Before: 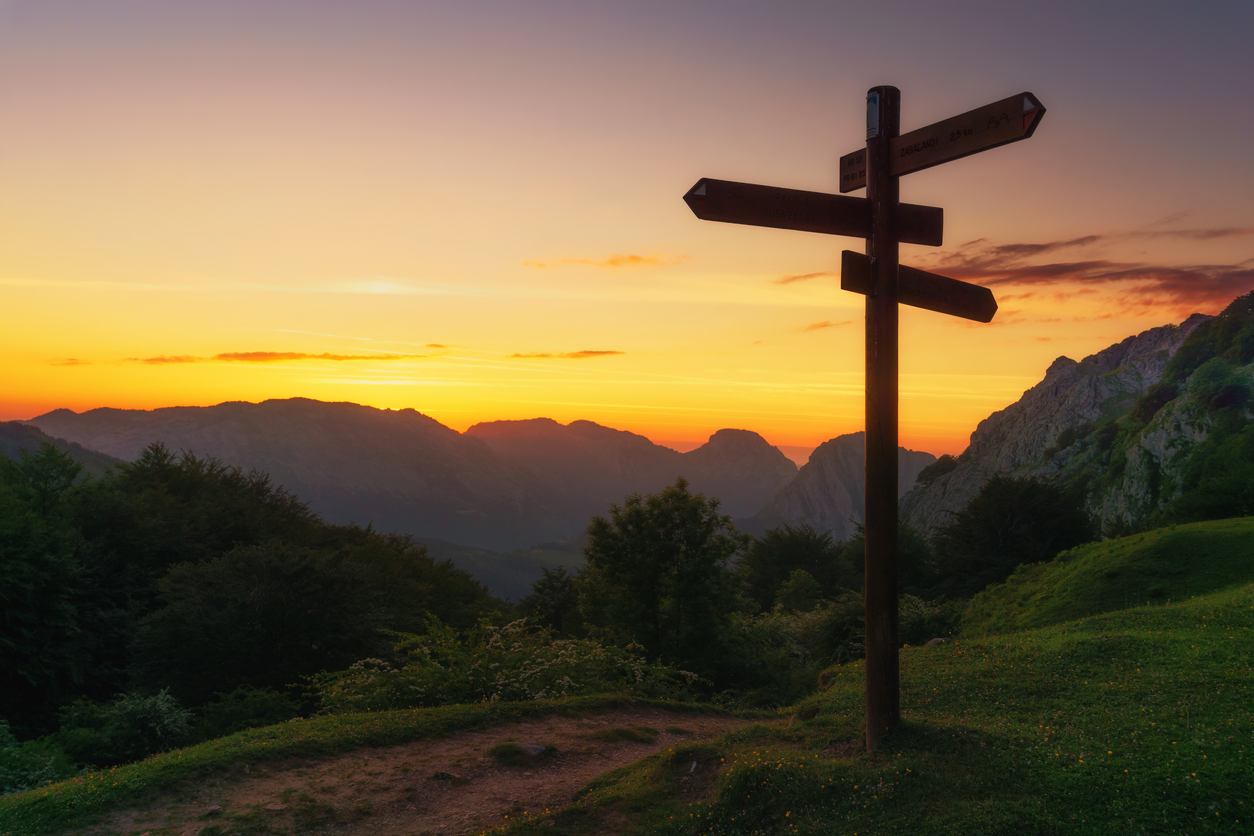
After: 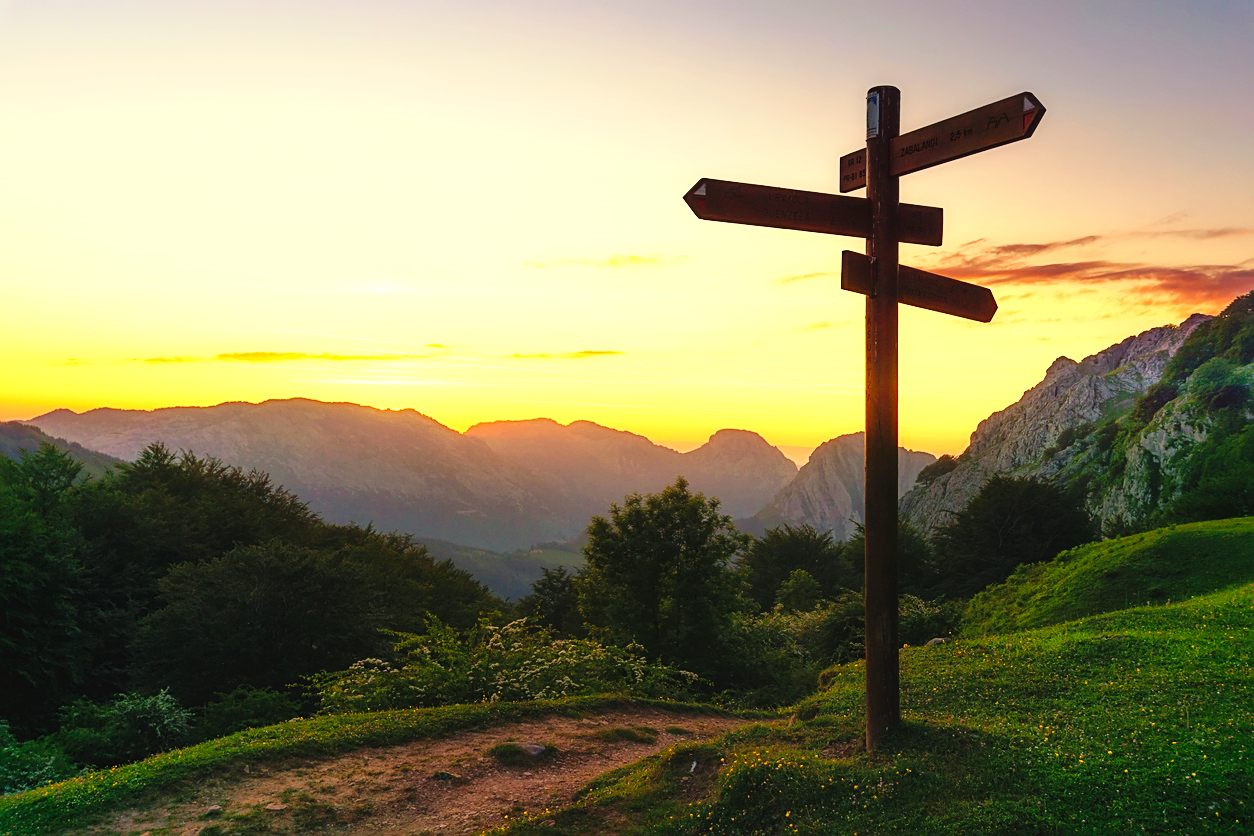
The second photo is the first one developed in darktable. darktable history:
exposure: black level correction 0, exposure 1.199 EV, compensate highlight preservation false
base curve: curves: ch0 [(0, 0) (0.032, 0.025) (0.121, 0.166) (0.206, 0.329) (0.605, 0.79) (1, 1)], preserve colors none
color correction: highlights a* -5.73, highlights b* 10.82
sharpen: on, module defaults
